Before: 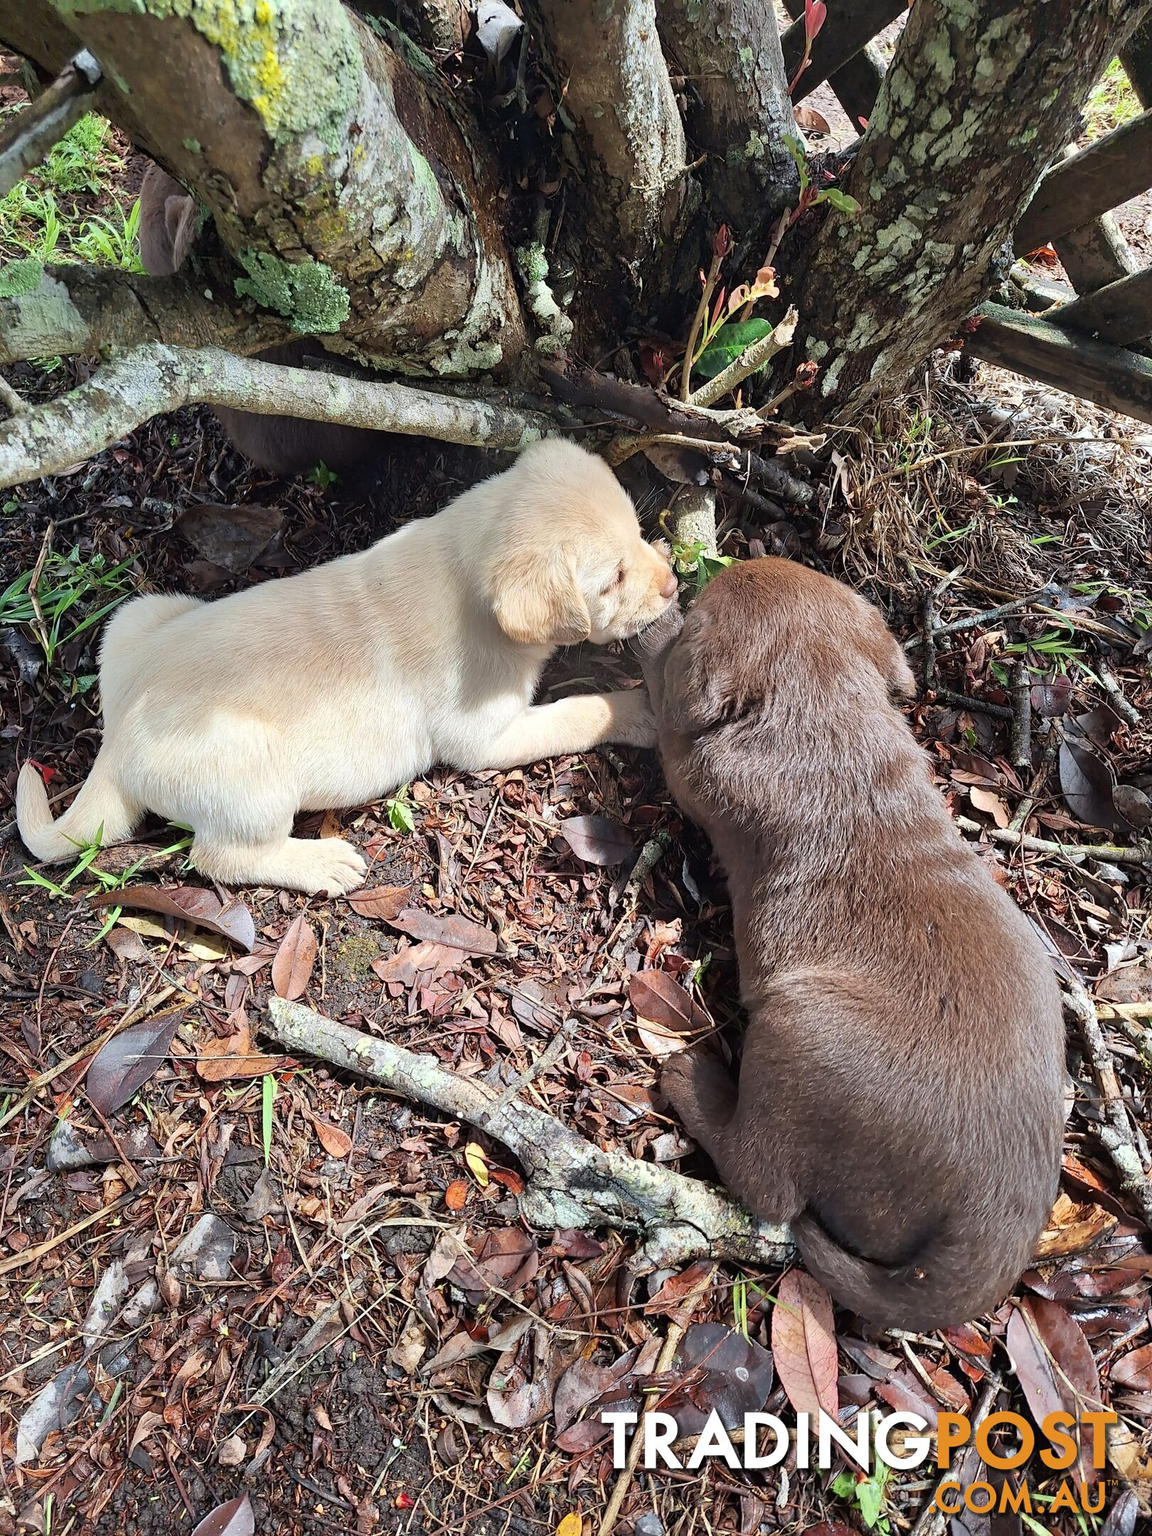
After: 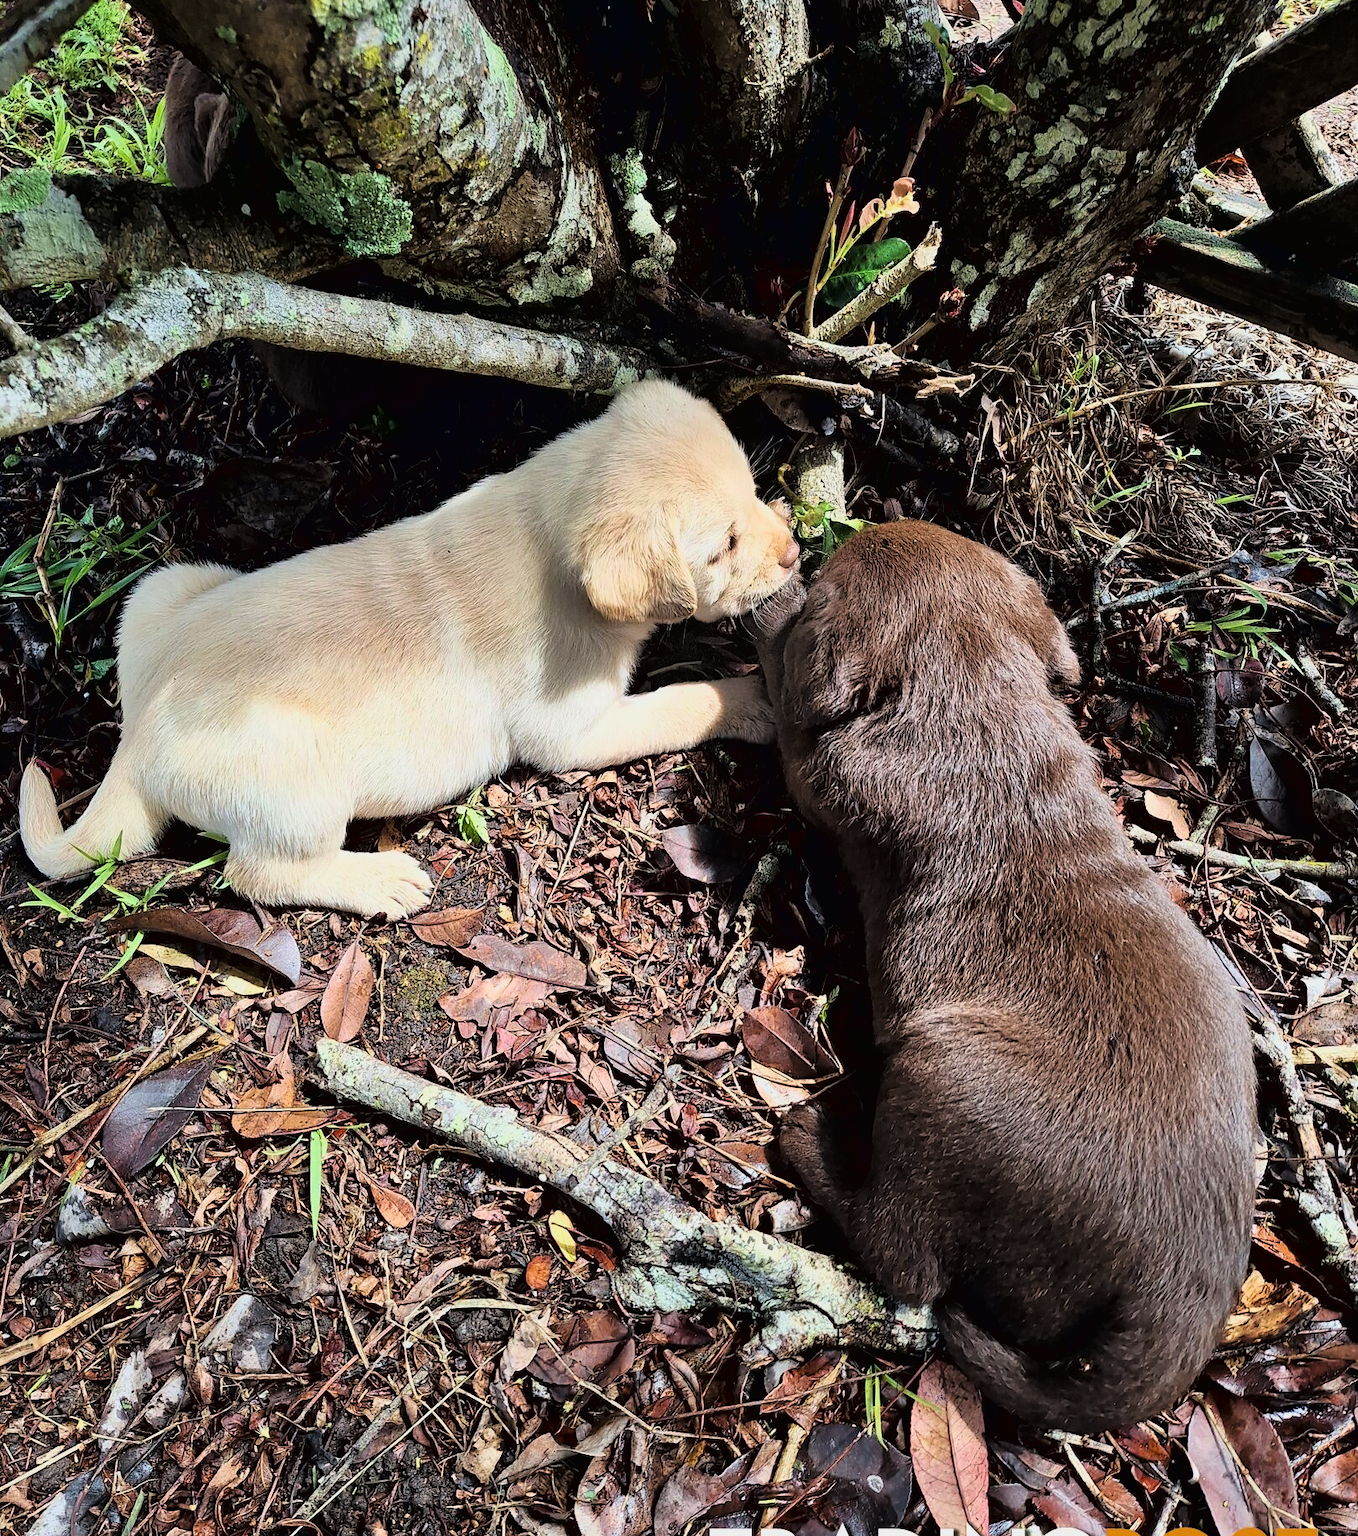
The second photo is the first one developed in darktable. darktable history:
exposure: black level correction 0.009, exposure -0.628 EV, compensate exposure bias true, compensate highlight preservation false
tone equalizer: on, module defaults
velvia: on, module defaults
crop: top 7.608%, bottom 7.601%
tone curve: curves: ch0 [(0.016, 0.011) (0.094, 0.016) (0.469, 0.508) (0.721, 0.862) (1, 1)], color space Lab, linked channels, preserve colors none
